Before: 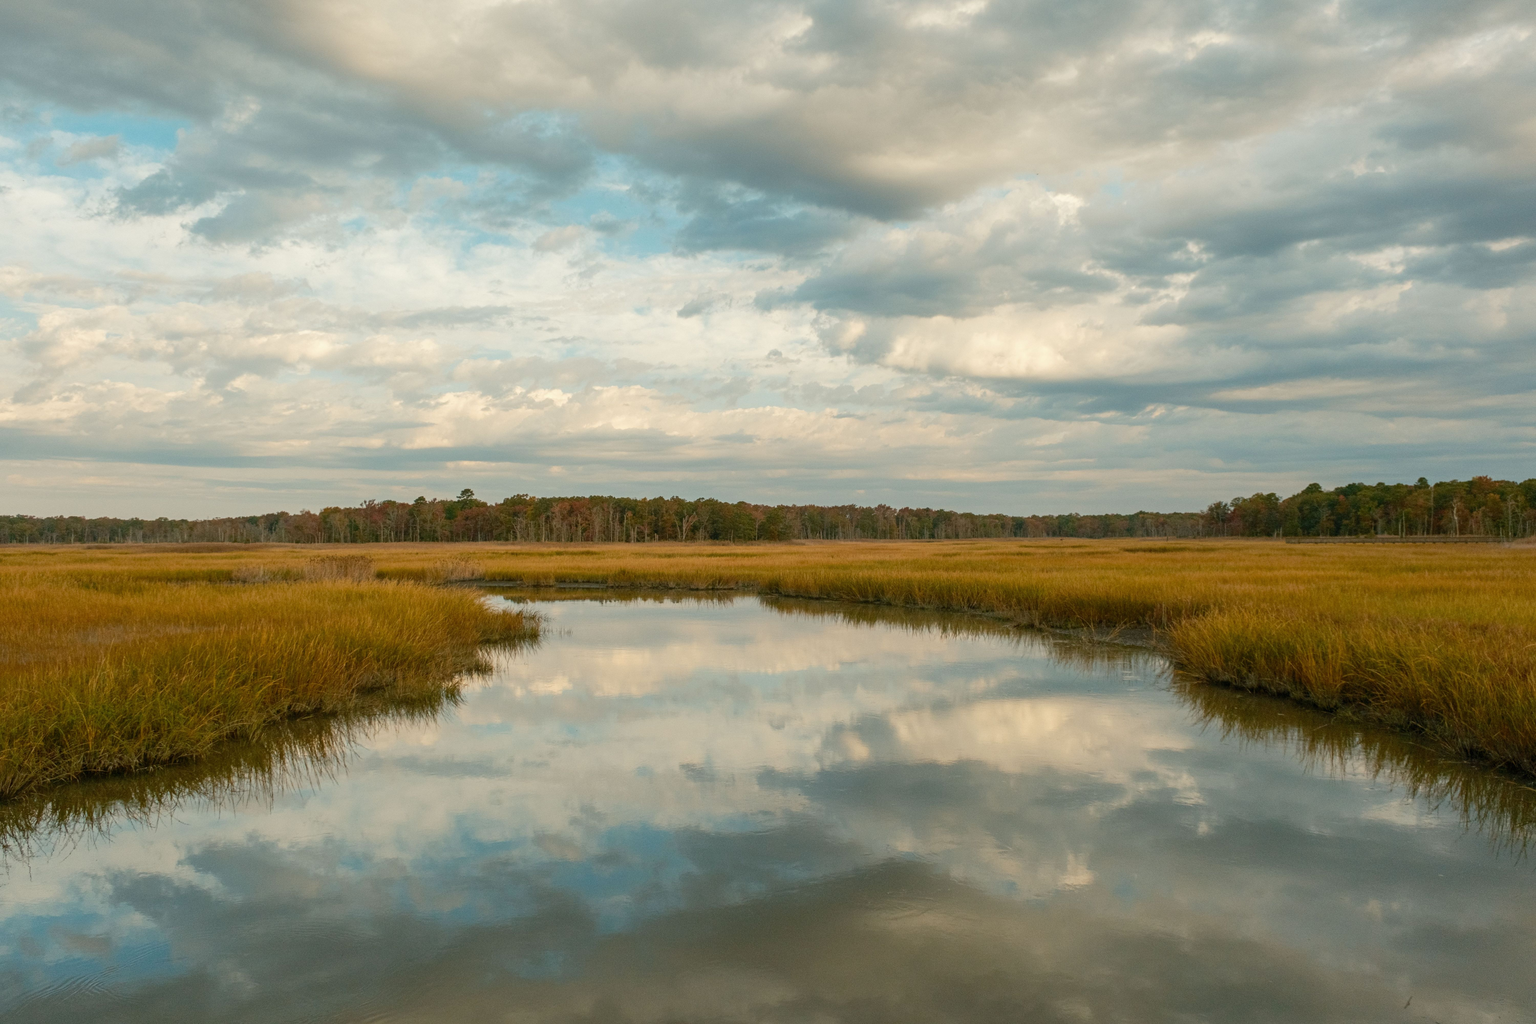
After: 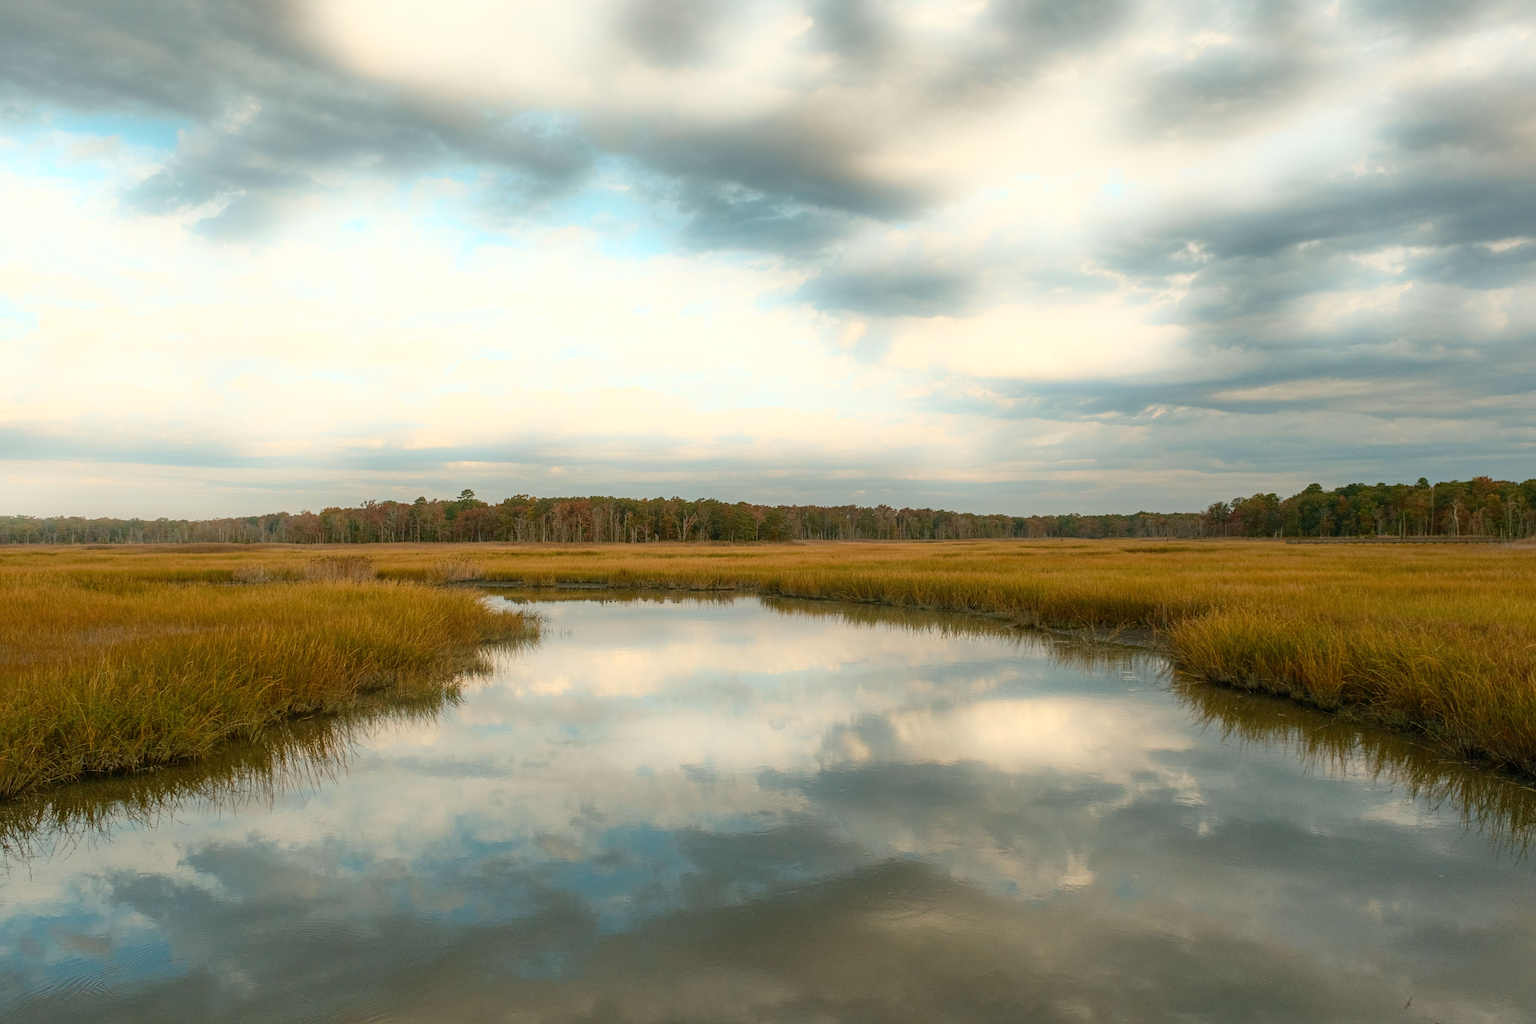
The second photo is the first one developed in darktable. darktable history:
bloom: threshold 82.5%, strength 16.25%
sharpen: on, module defaults
